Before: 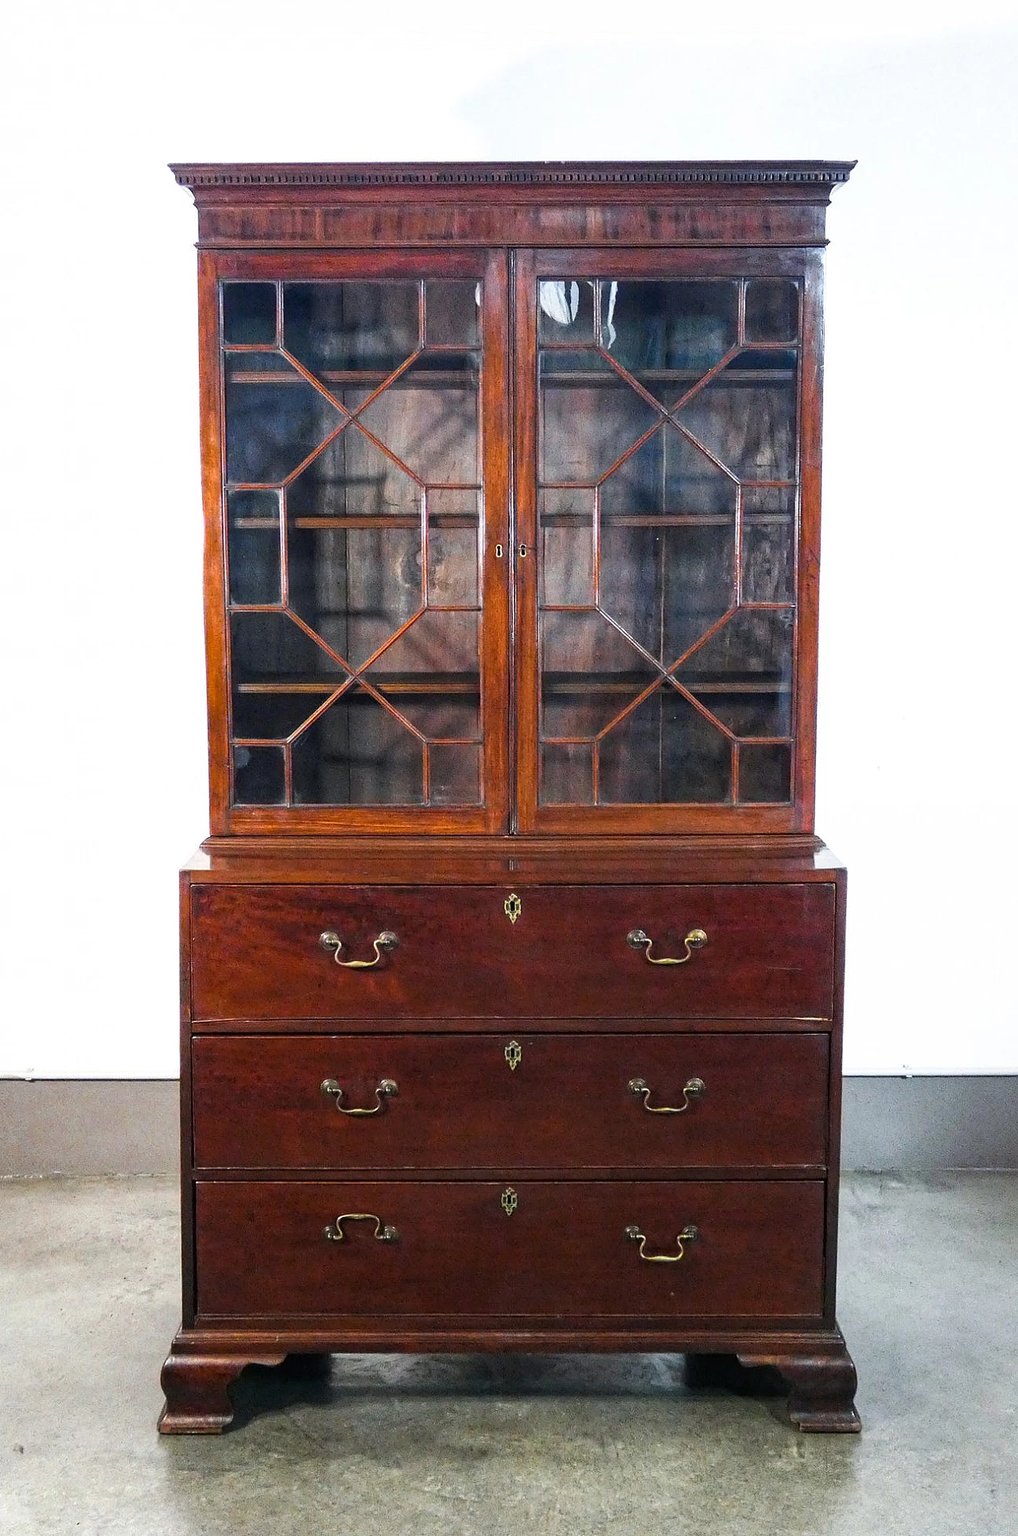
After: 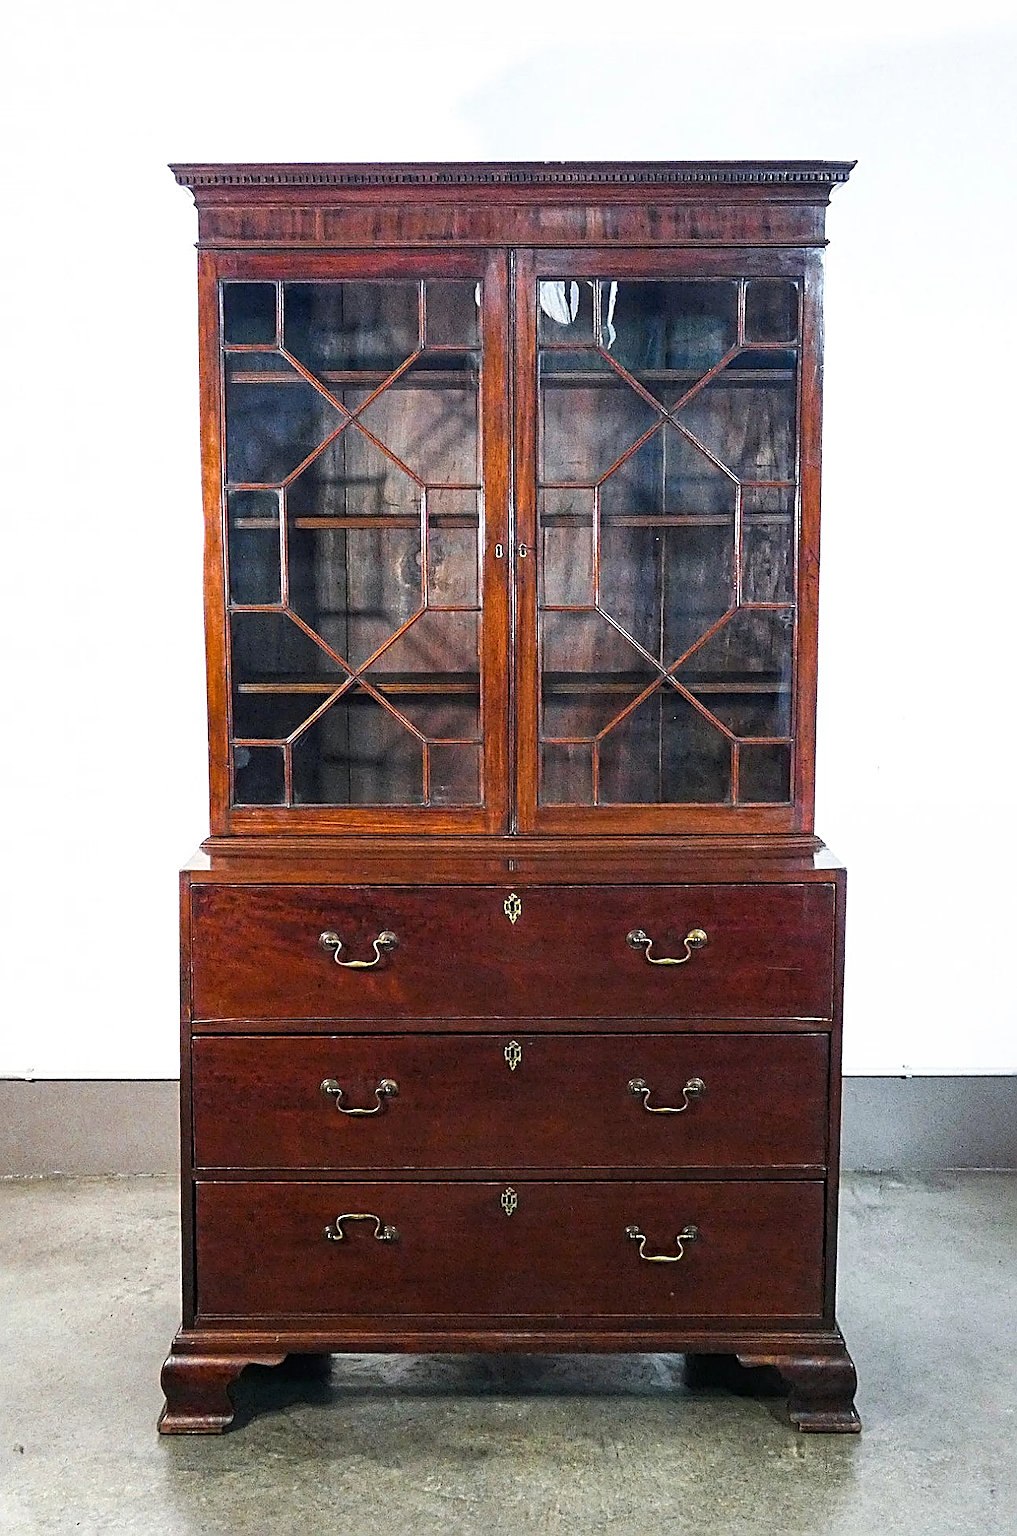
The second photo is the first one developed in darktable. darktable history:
sharpen: radius 2.641, amount 0.663
